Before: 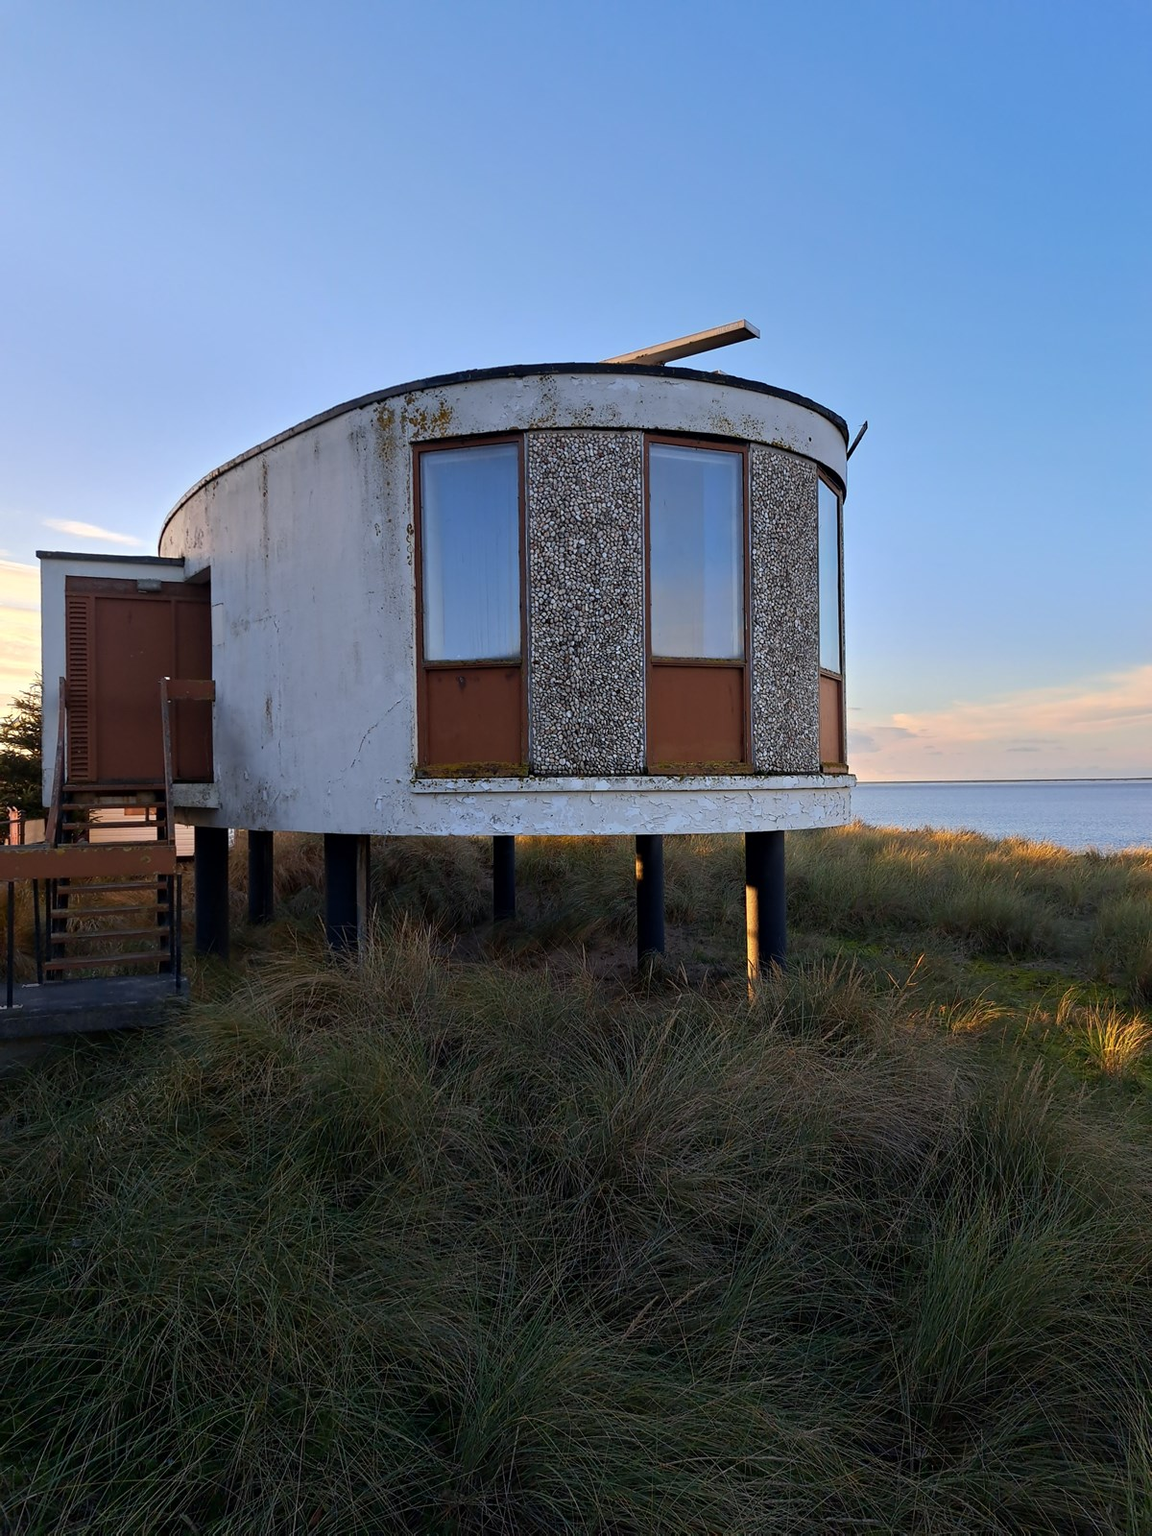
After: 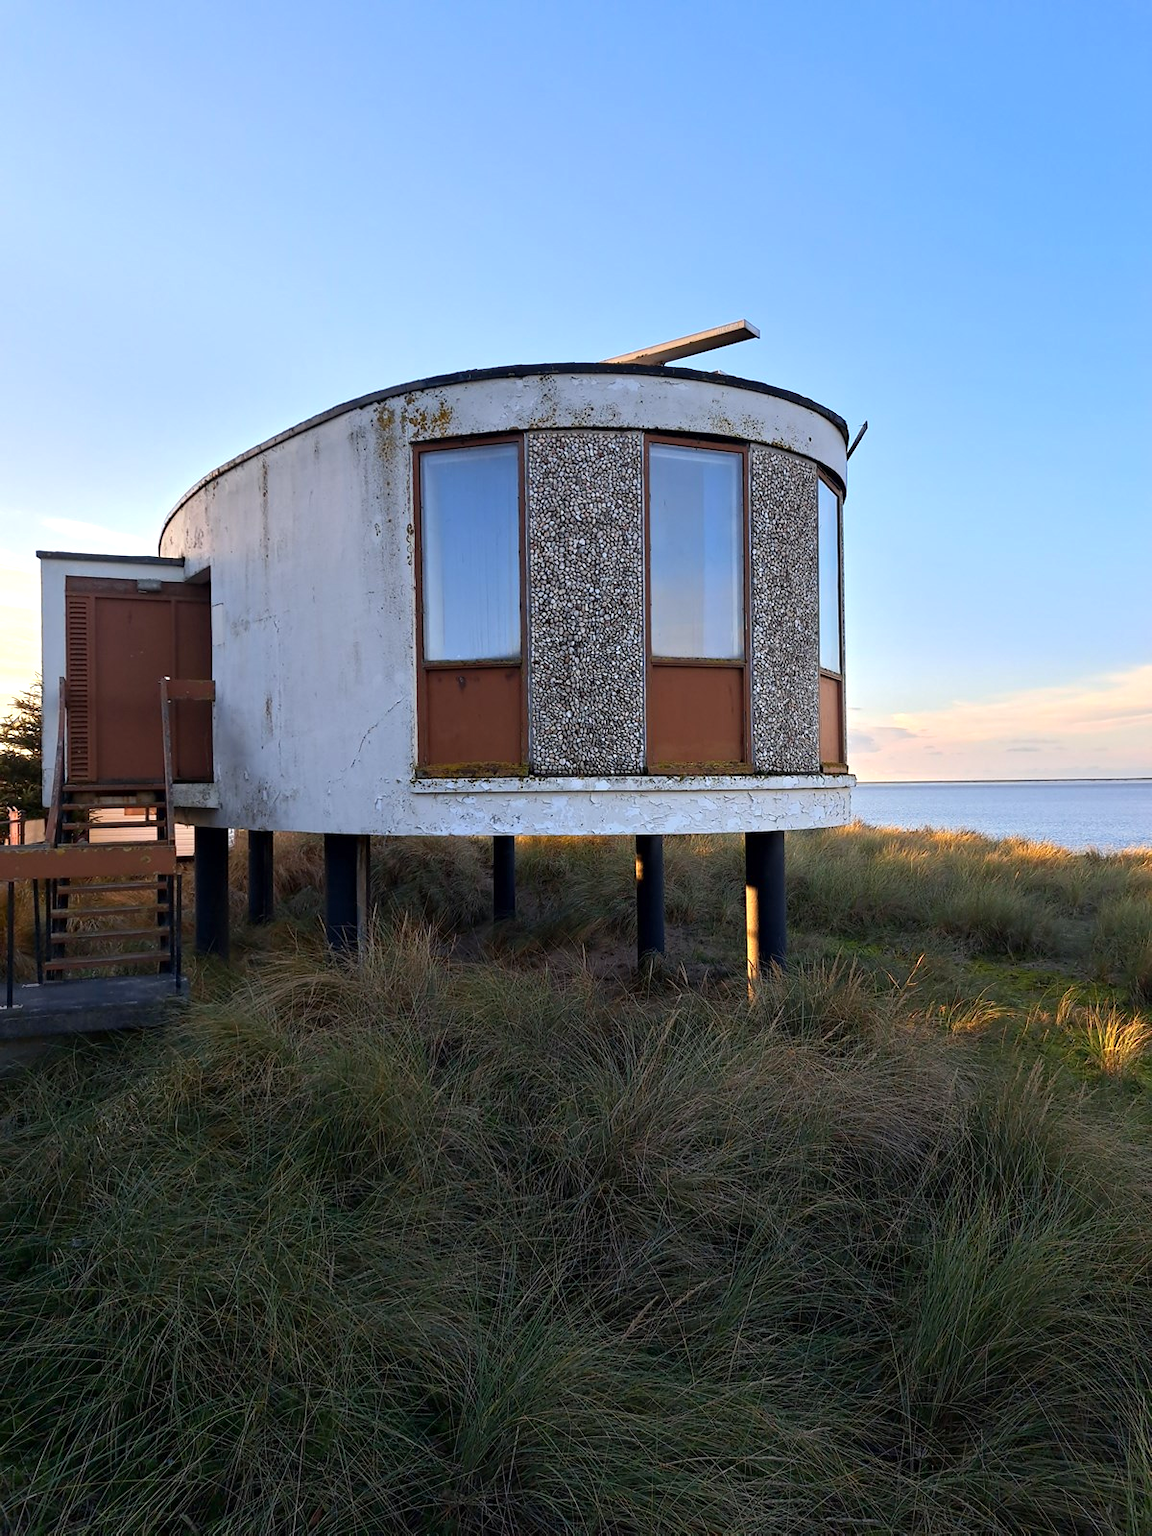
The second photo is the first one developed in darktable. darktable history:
exposure: exposure 0.506 EV, compensate highlight preservation false
